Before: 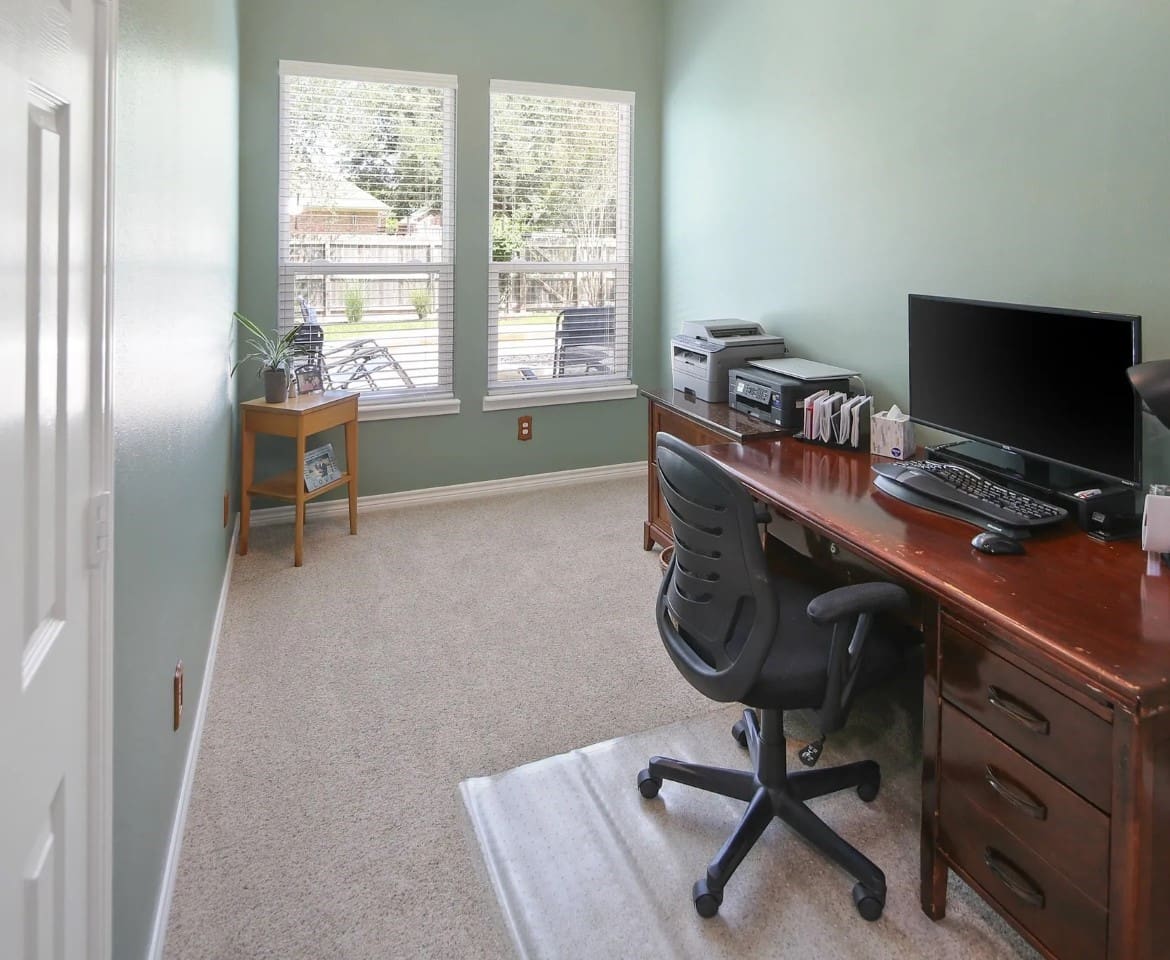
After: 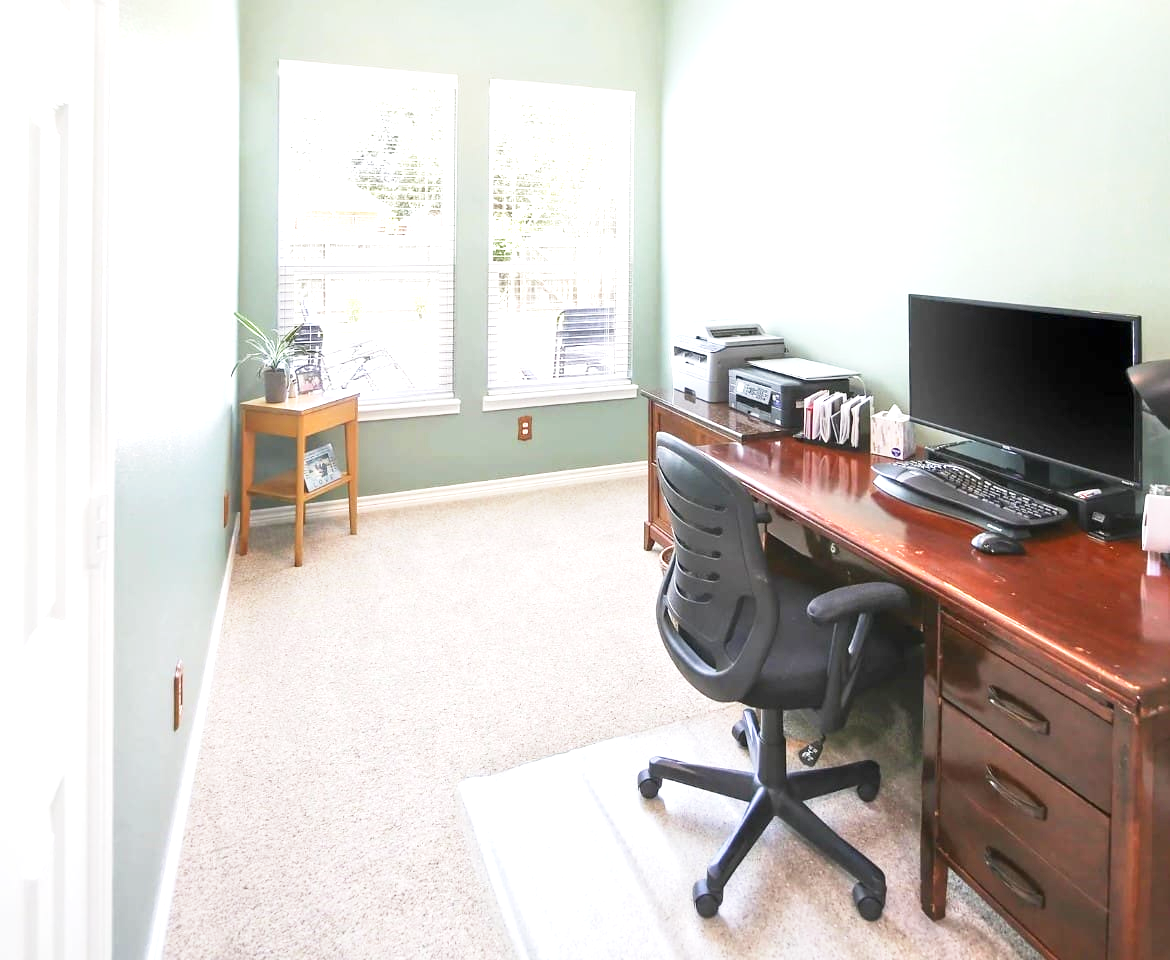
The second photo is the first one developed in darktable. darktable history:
base curve: curves: ch0 [(0, 0) (0.666, 0.806) (1, 1)], preserve colors none
exposure: black level correction 0, exposure 1.2 EV, compensate highlight preservation false
